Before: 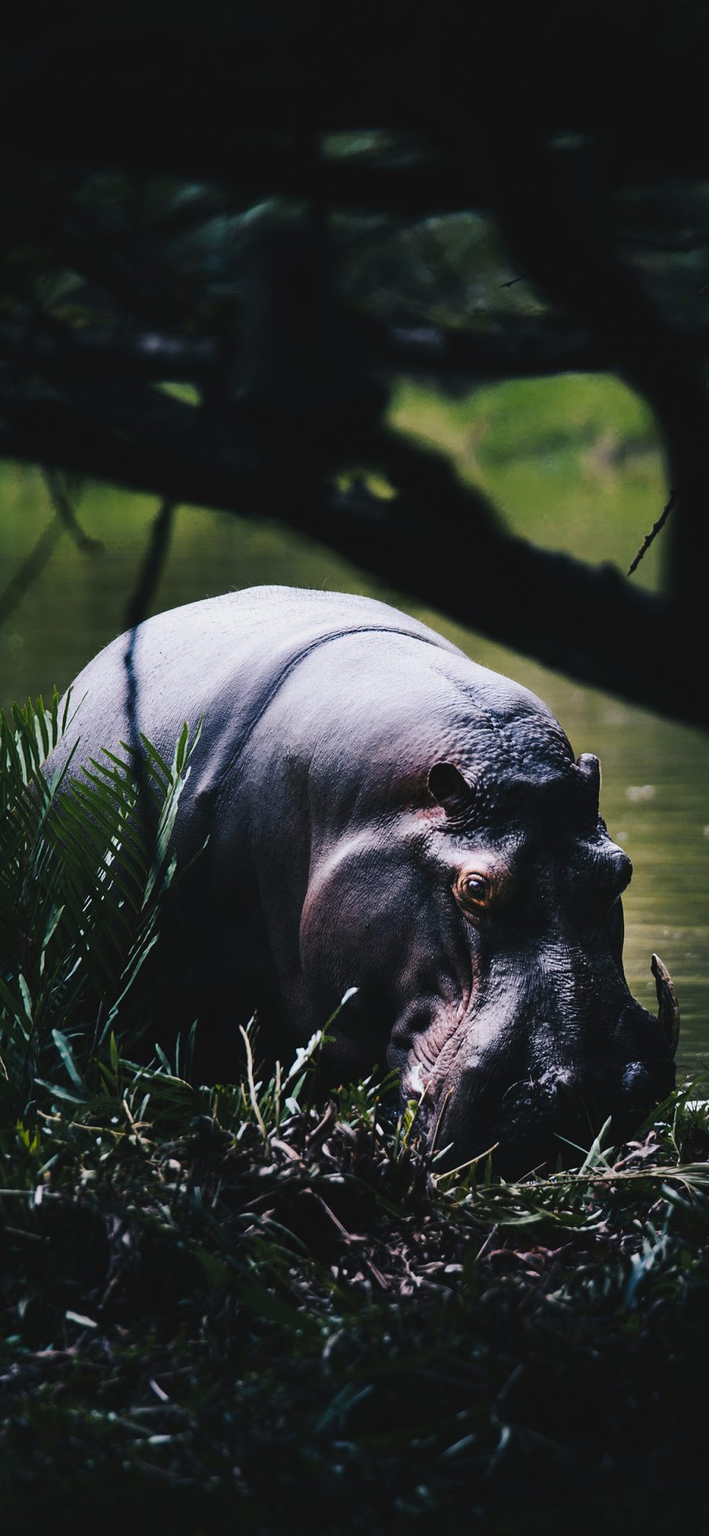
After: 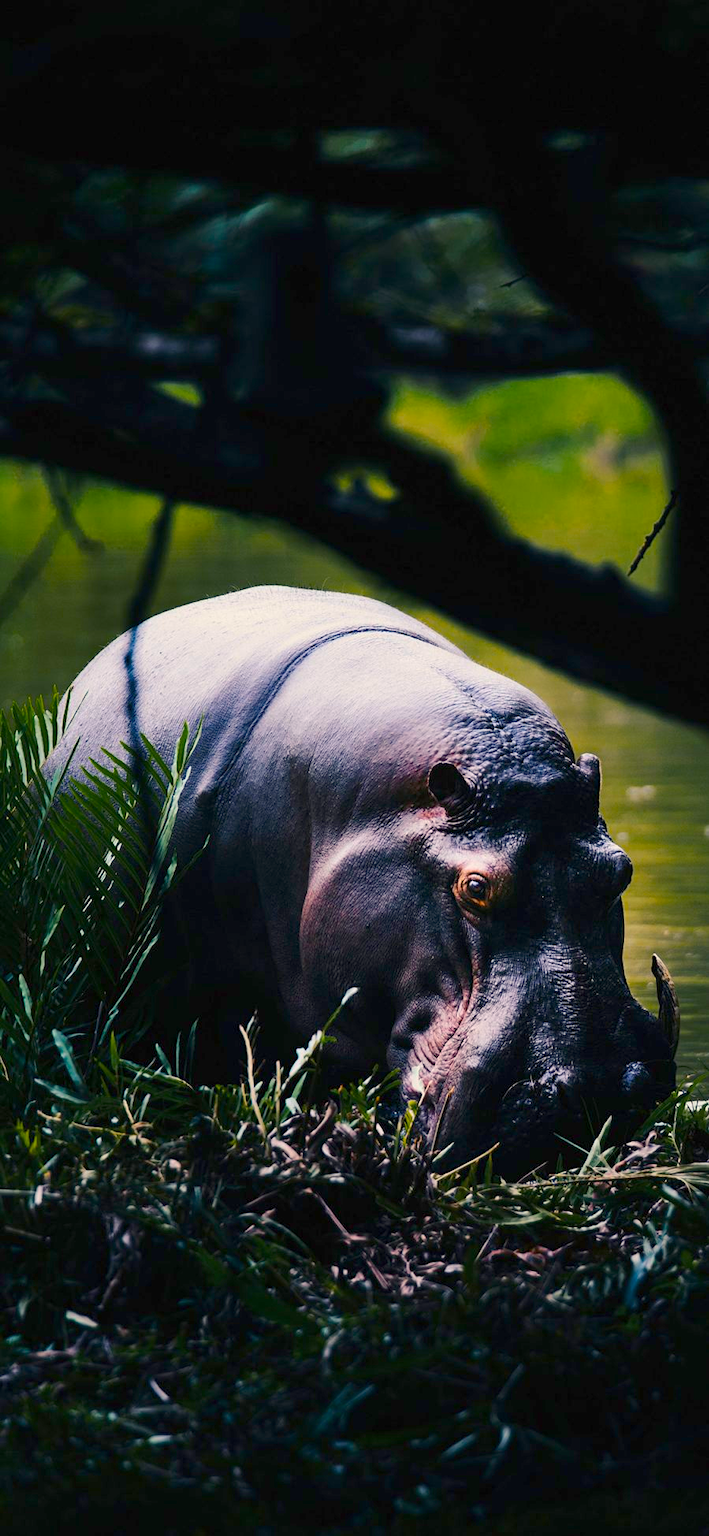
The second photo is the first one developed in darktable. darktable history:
color balance rgb: highlights gain › chroma 2.976%, highlights gain › hue 75.61°, linear chroma grading › shadows -8.384%, linear chroma grading › global chroma 9.996%, perceptual saturation grading › global saturation 41.406%, contrast -9.604%
exposure: black level correction 0.005, exposure 0.28 EV, compensate highlight preservation false
